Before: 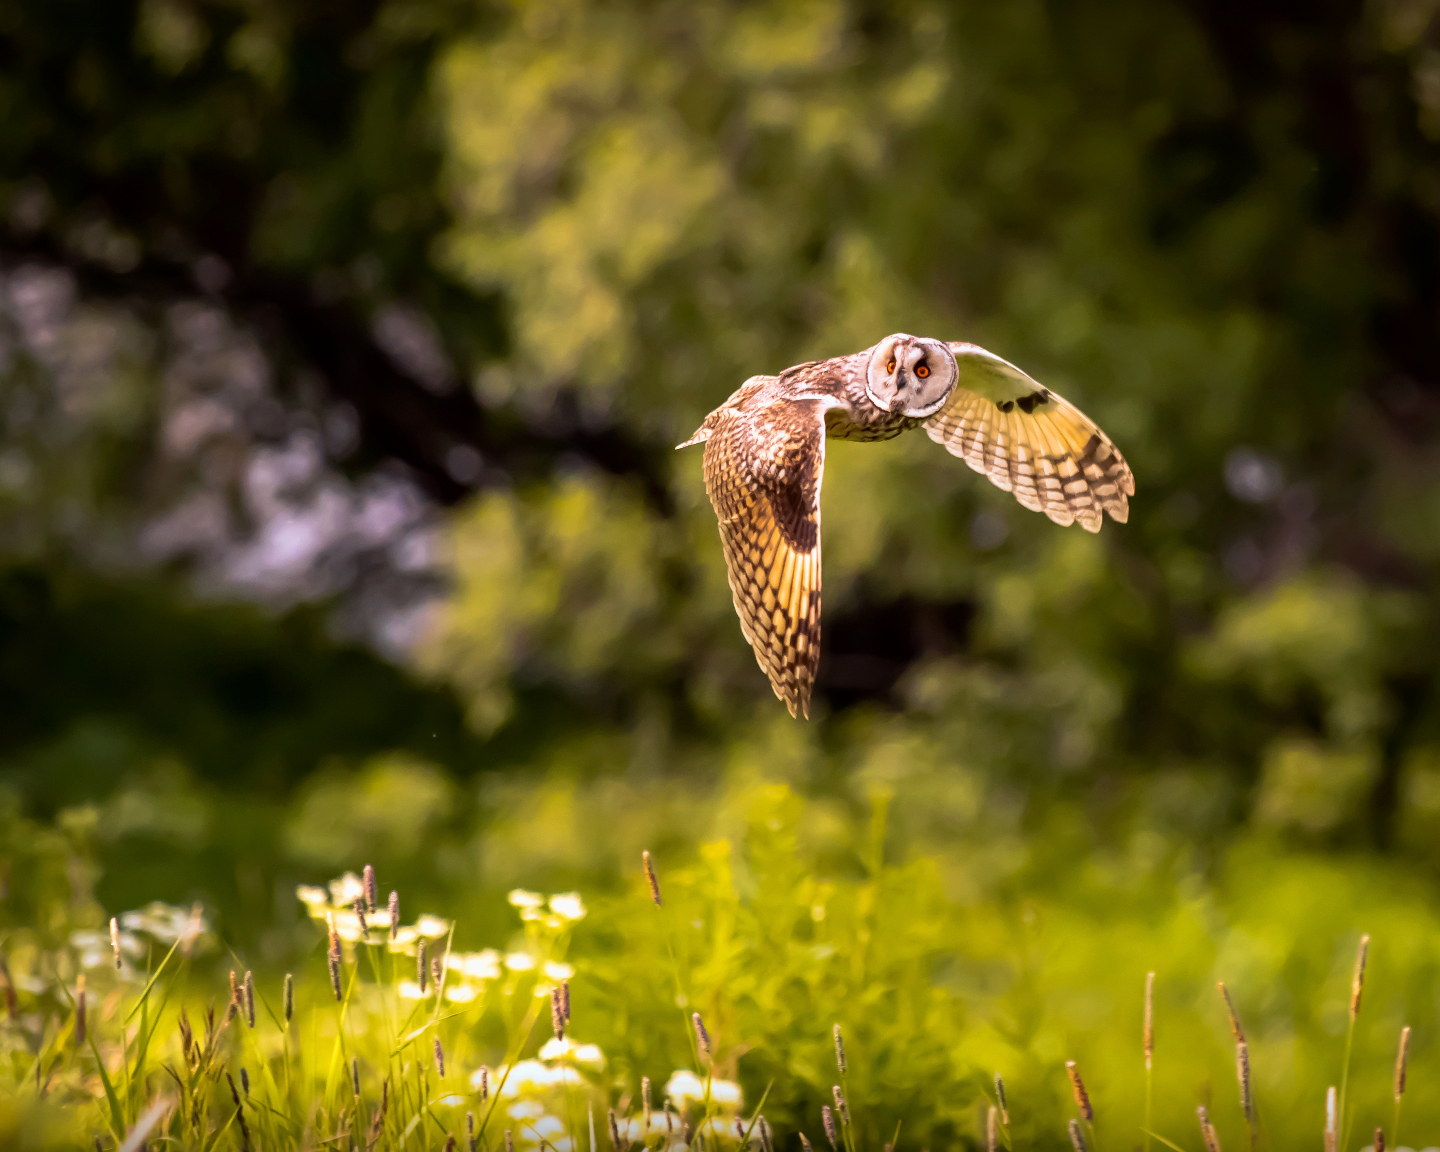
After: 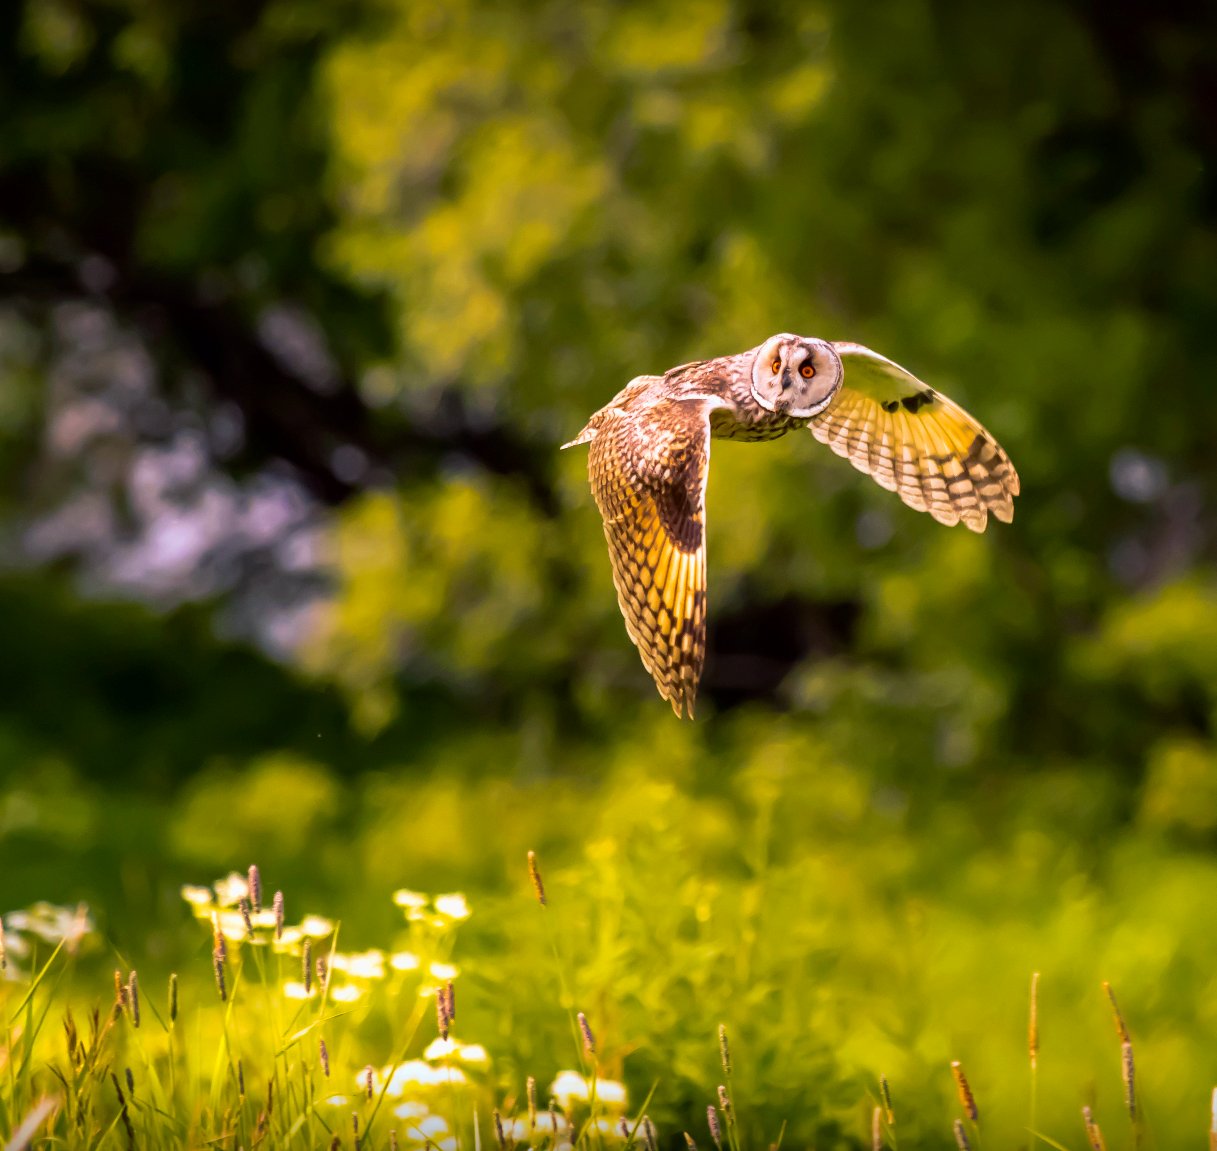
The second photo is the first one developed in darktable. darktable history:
crop: left 8.016%, right 7.453%
color balance rgb: shadows lift › chroma 5.692%, shadows lift › hue 237.06°, linear chroma grading › global chroma 15.377%, perceptual saturation grading › global saturation 0.243%, perceptual brilliance grading › global brilliance 2.916%, perceptual brilliance grading › highlights -3.159%, perceptual brilliance grading › shadows 2.605%, global vibrance 20%
